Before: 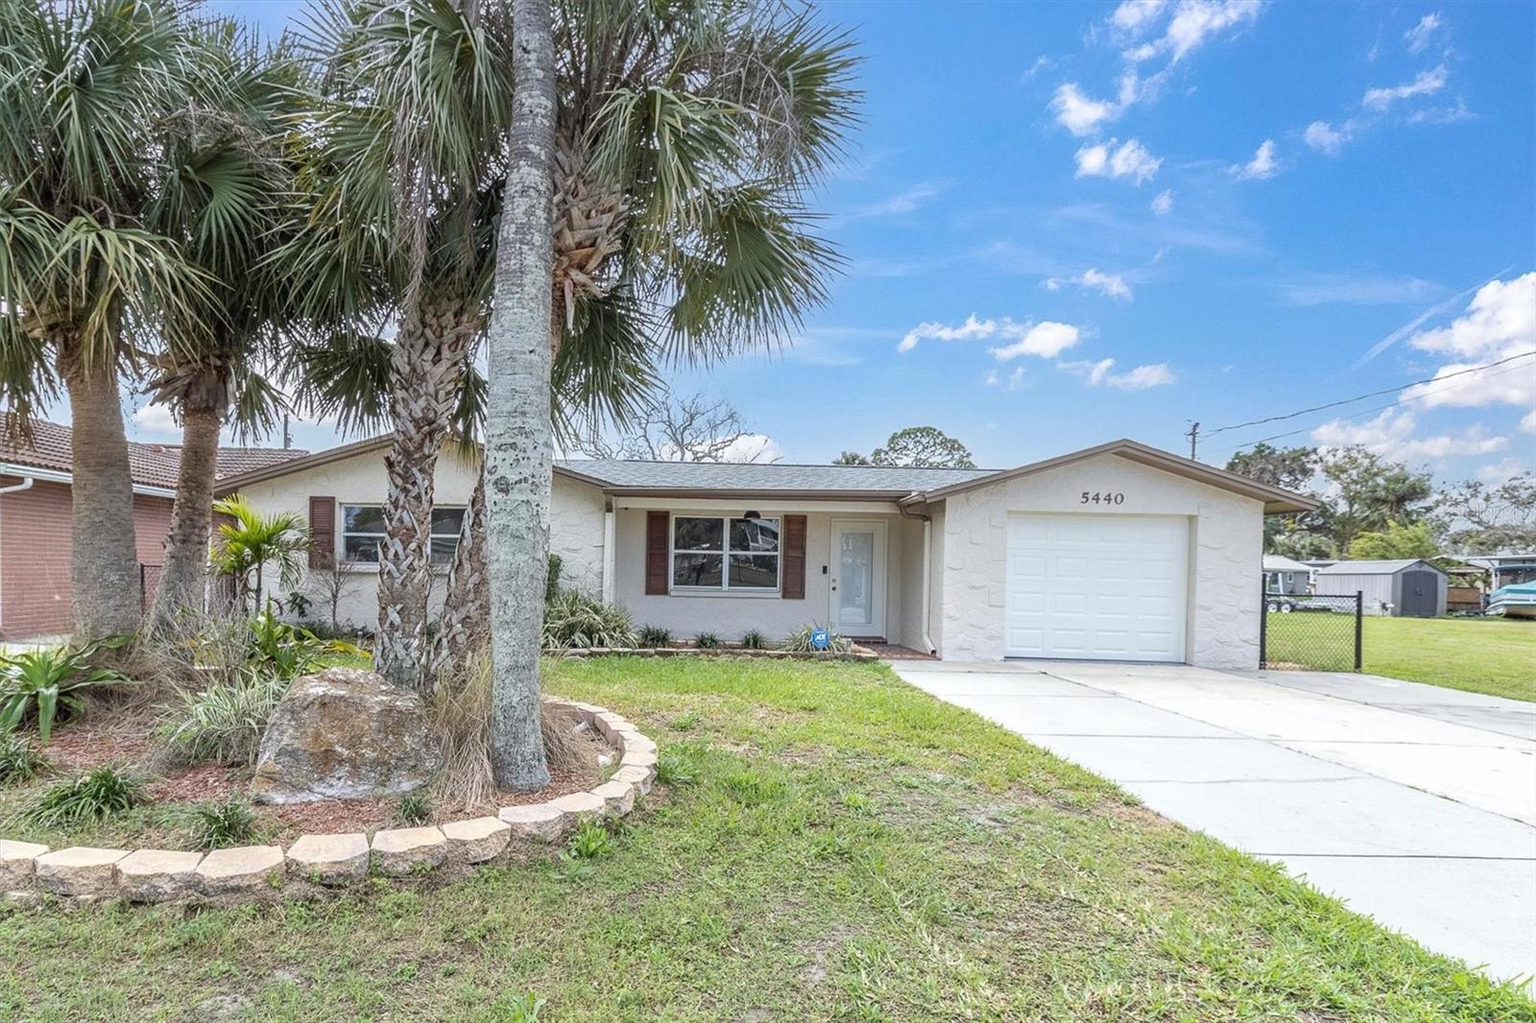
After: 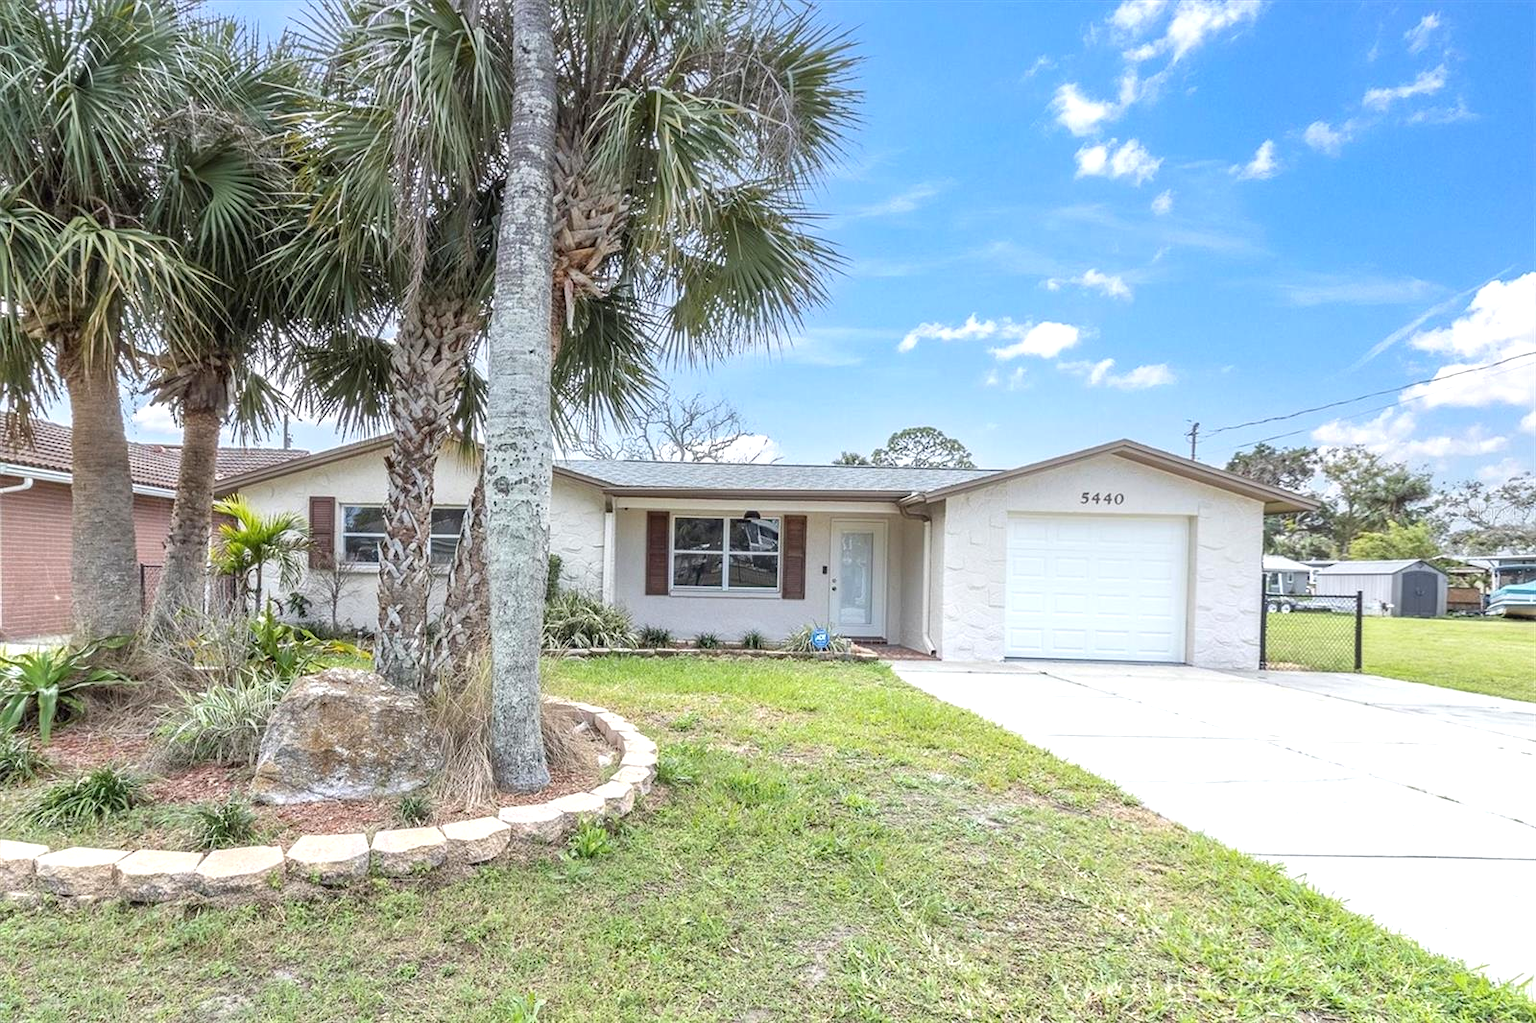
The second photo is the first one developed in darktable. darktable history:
exposure: exposure 0.375 EV, compensate highlight preservation false
